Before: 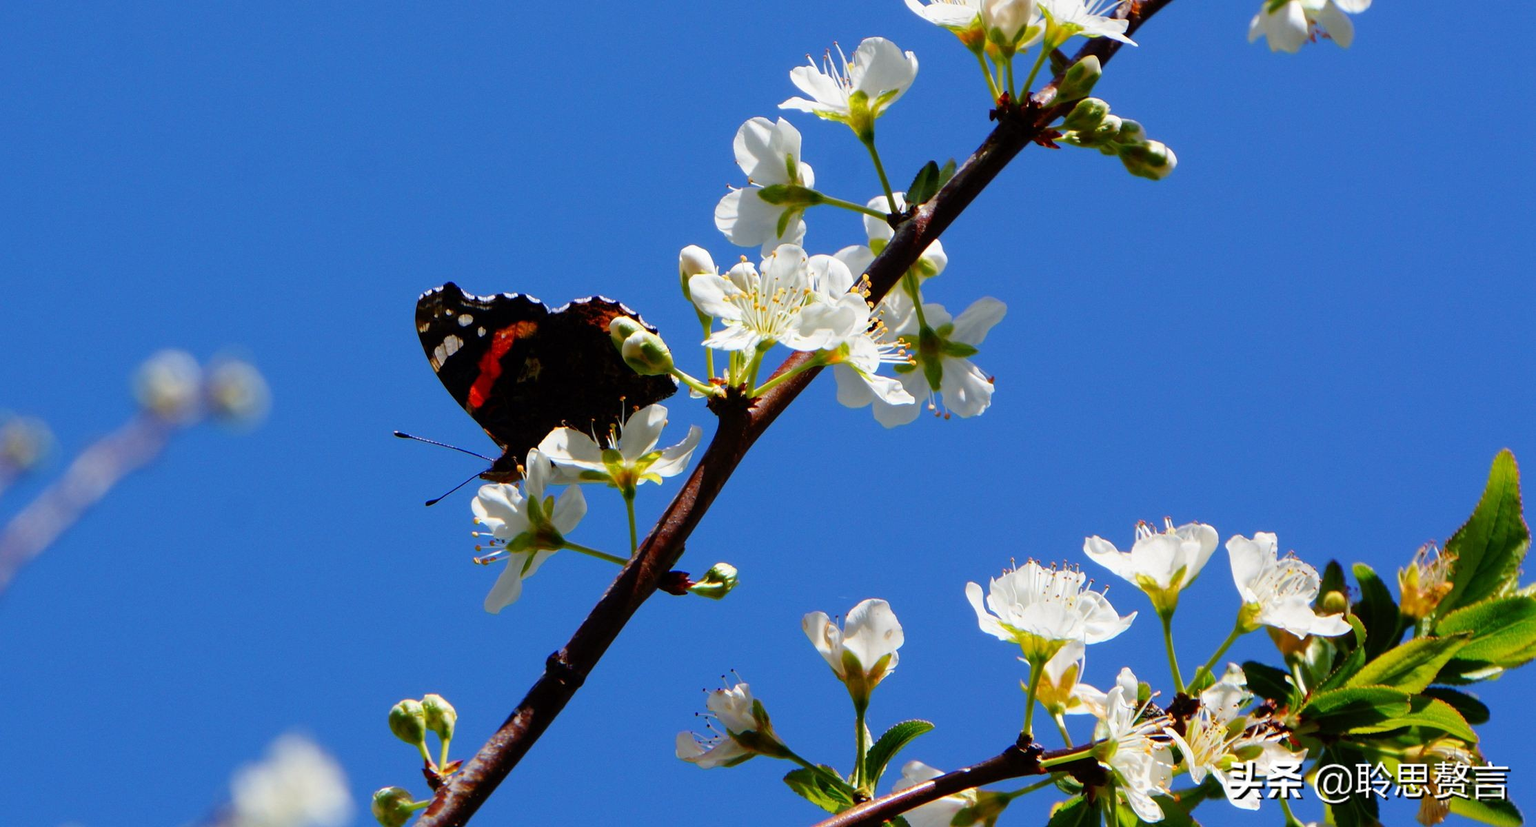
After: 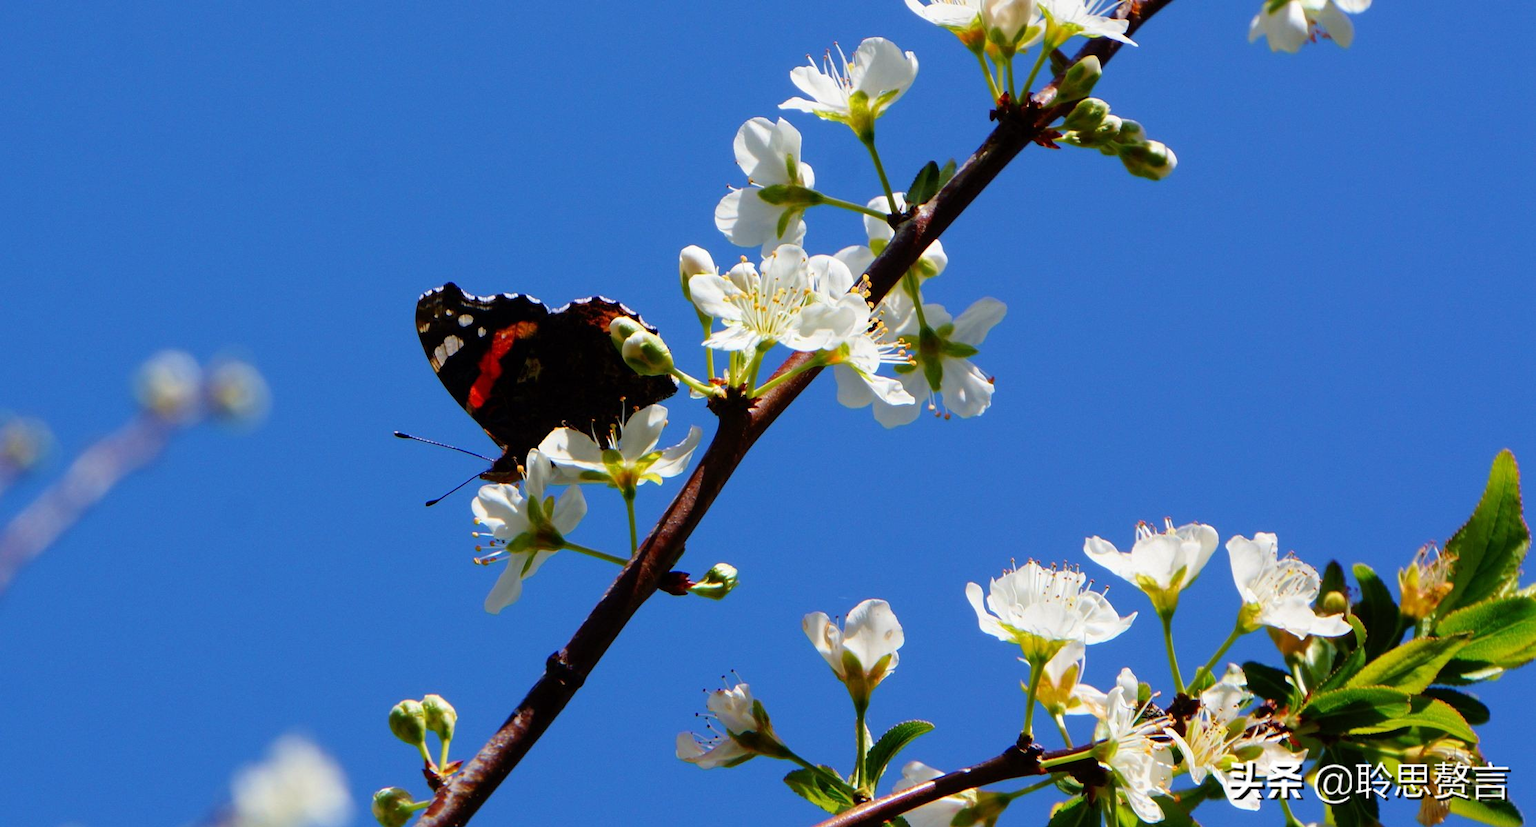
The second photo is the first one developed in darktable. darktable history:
exposure: compensate exposure bias true, compensate highlight preservation false
velvia: strength 15%
